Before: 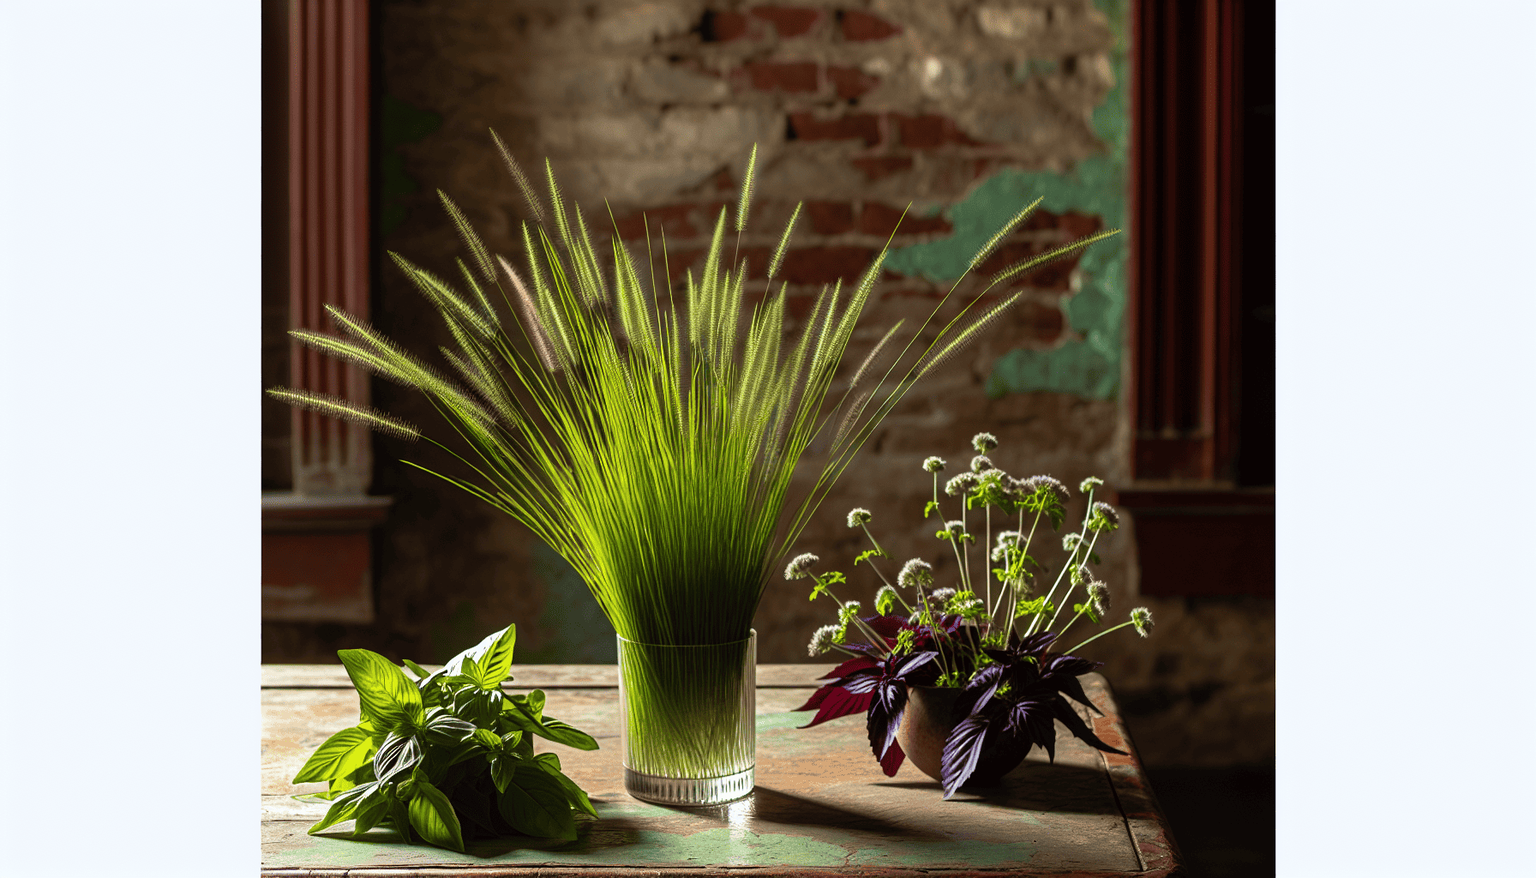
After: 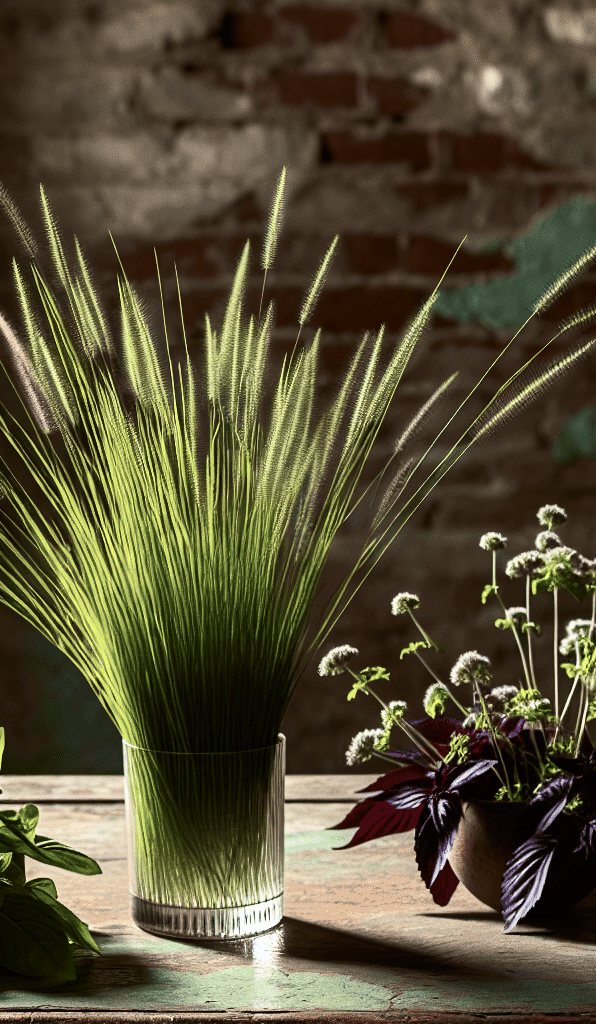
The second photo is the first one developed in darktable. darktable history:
crop: left 33.36%, right 33.36%
contrast brightness saturation: contrast 0.25, saturation -0.31
